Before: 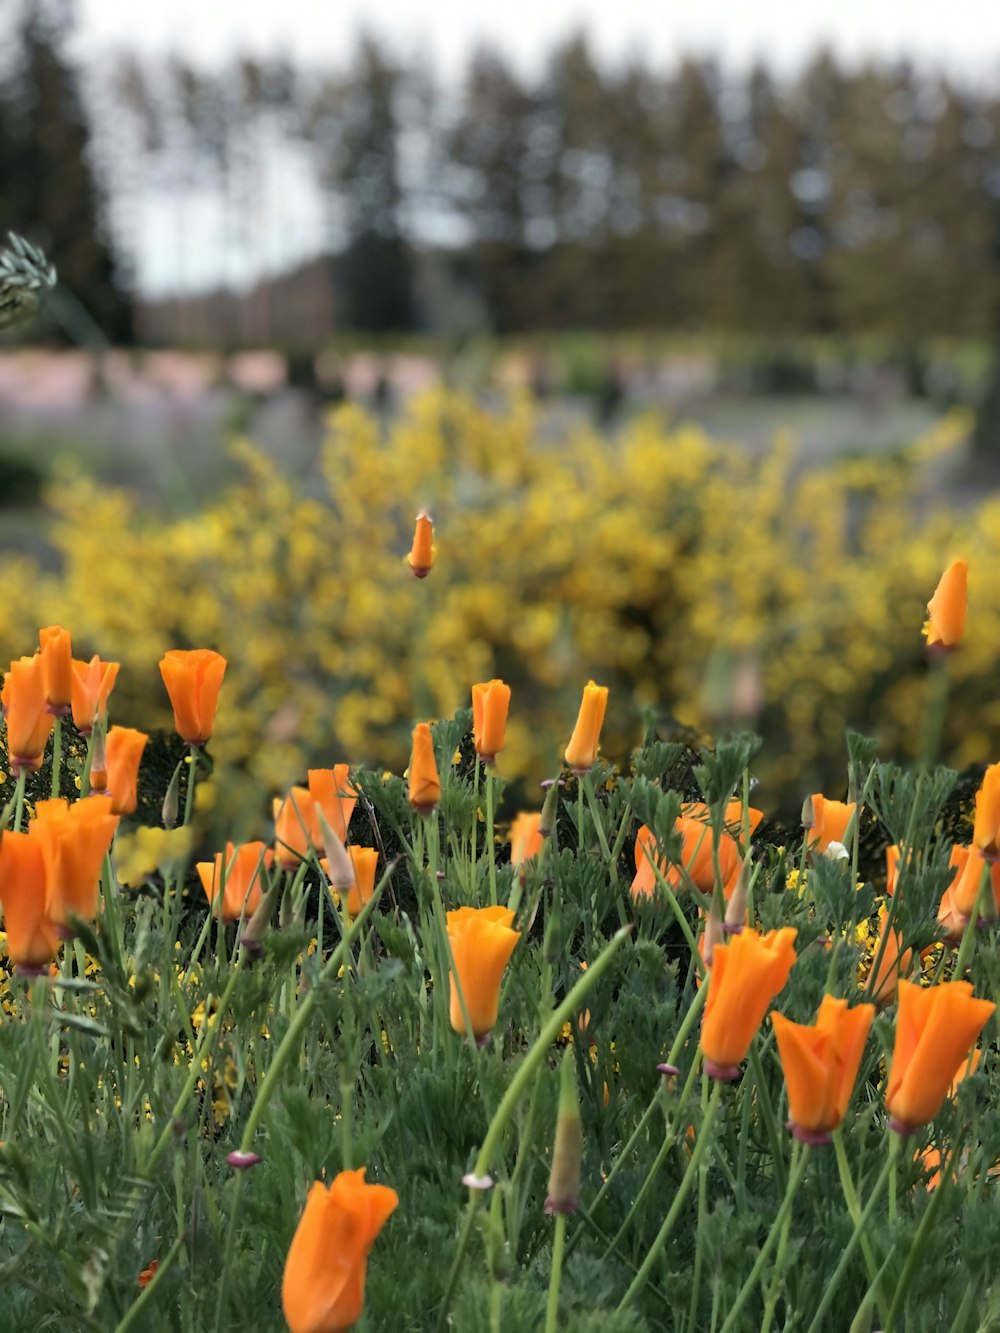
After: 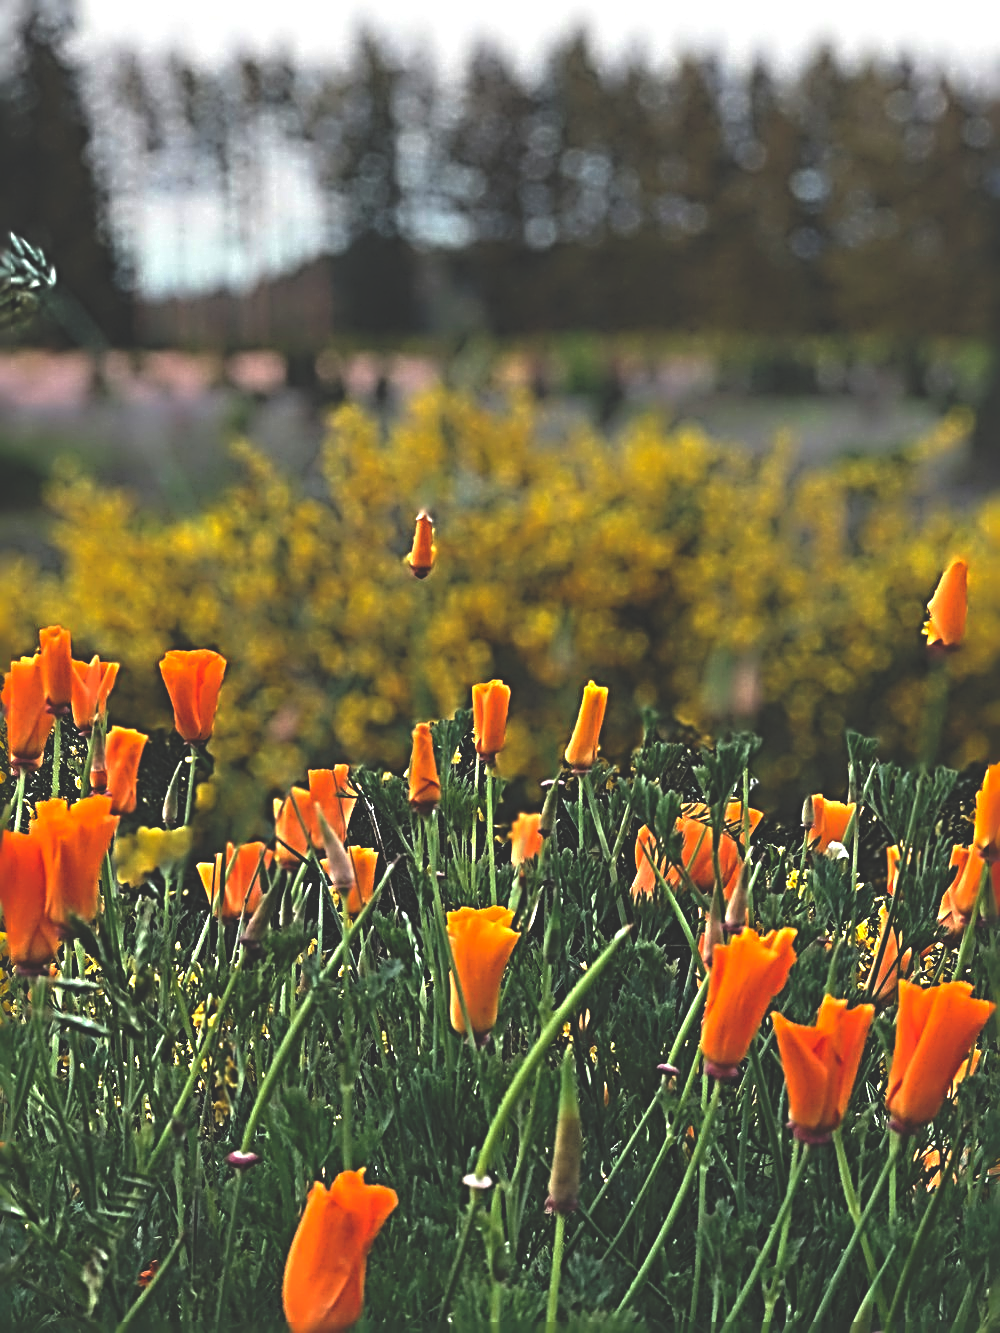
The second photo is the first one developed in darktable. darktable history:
rgb curve: curves: ch0 [(0, 0.186) (0.314, 0.284) (0.775, 0.708) (1, 1)], compensate middle gray true, preserve colors none
exposure: black level correction -0.005, exposure 0.054 EV, compensate highlight preservation false
sharpen: radius 4.001, amount 2
